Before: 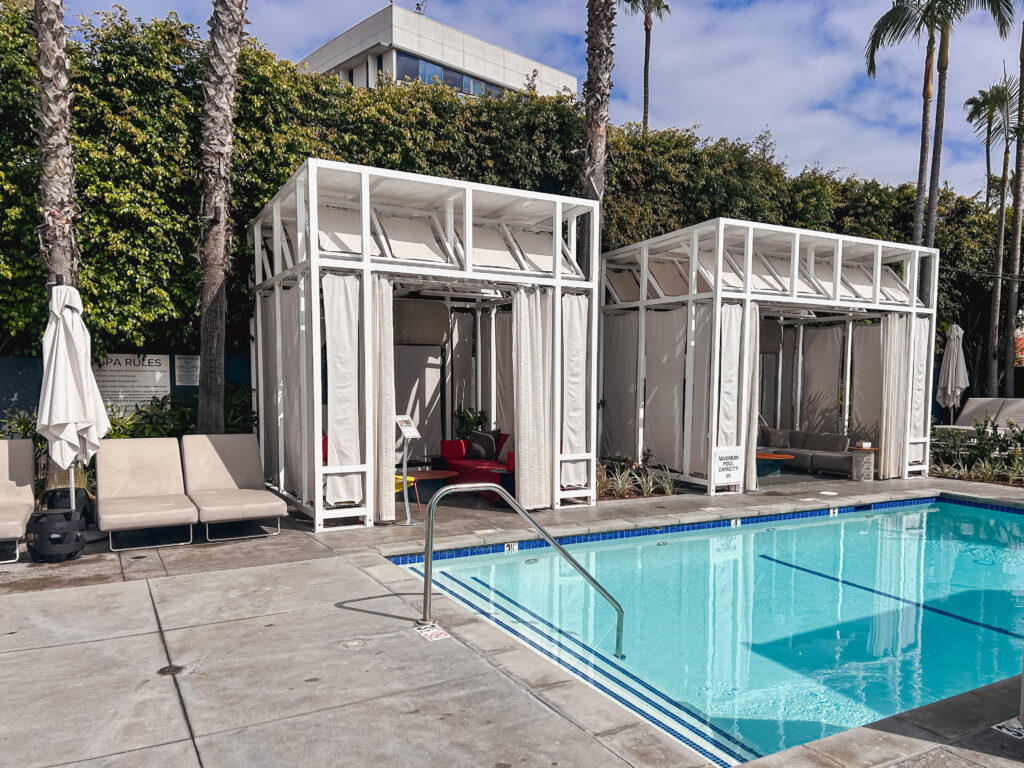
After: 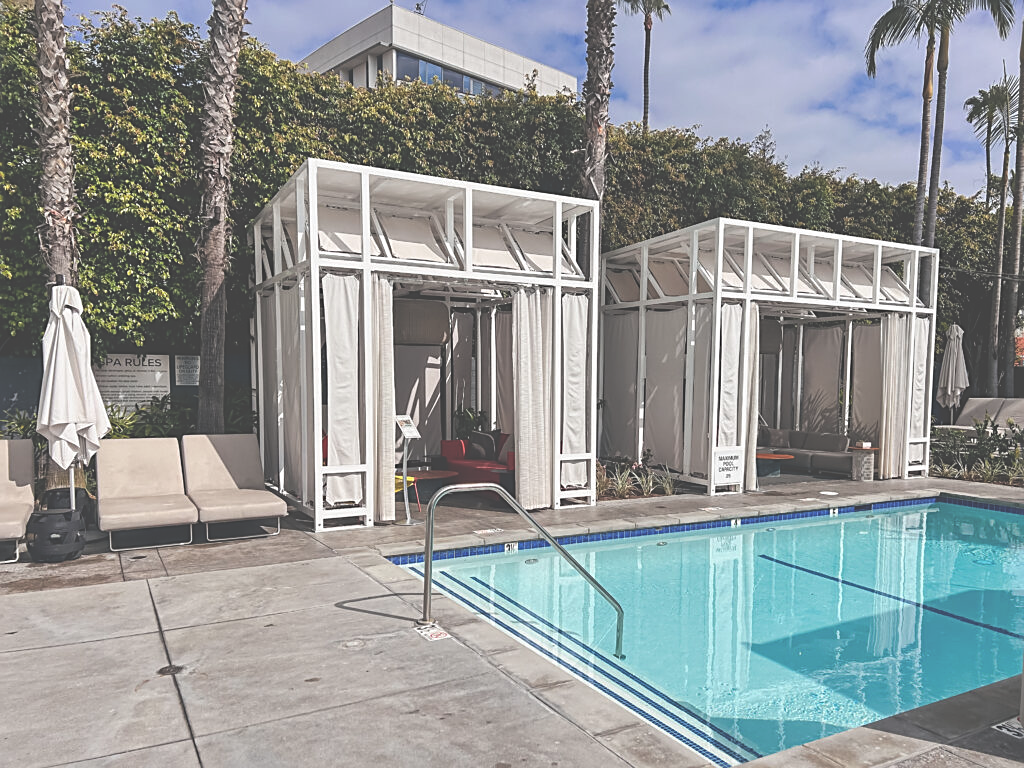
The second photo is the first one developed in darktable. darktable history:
sharpen: on, module defaults
exposure: black level correction -0.062, exposure -0.05 EV, compensate highlight preservation false
rgb curve: curves: ch0 [(0, 0) (0.136, 0.078) (0.262, 0.245) (0.414, 0.42) (1, 1)], compensate middle gray true, preserve colors basic power
